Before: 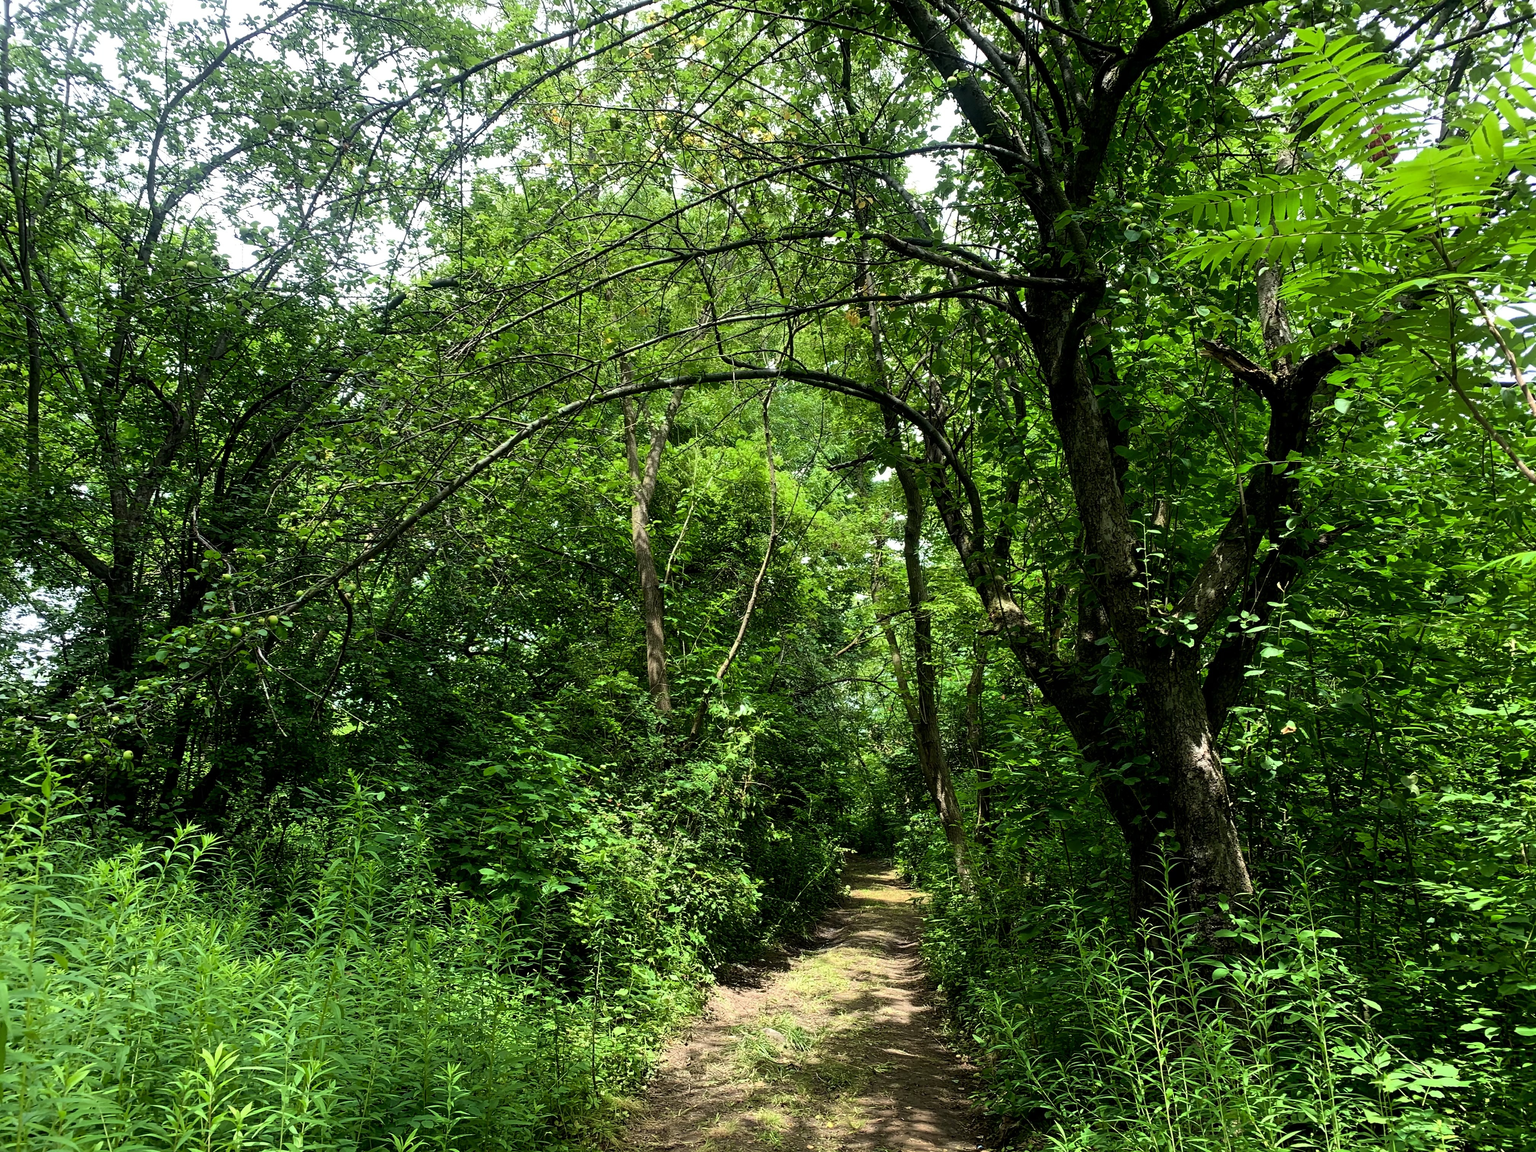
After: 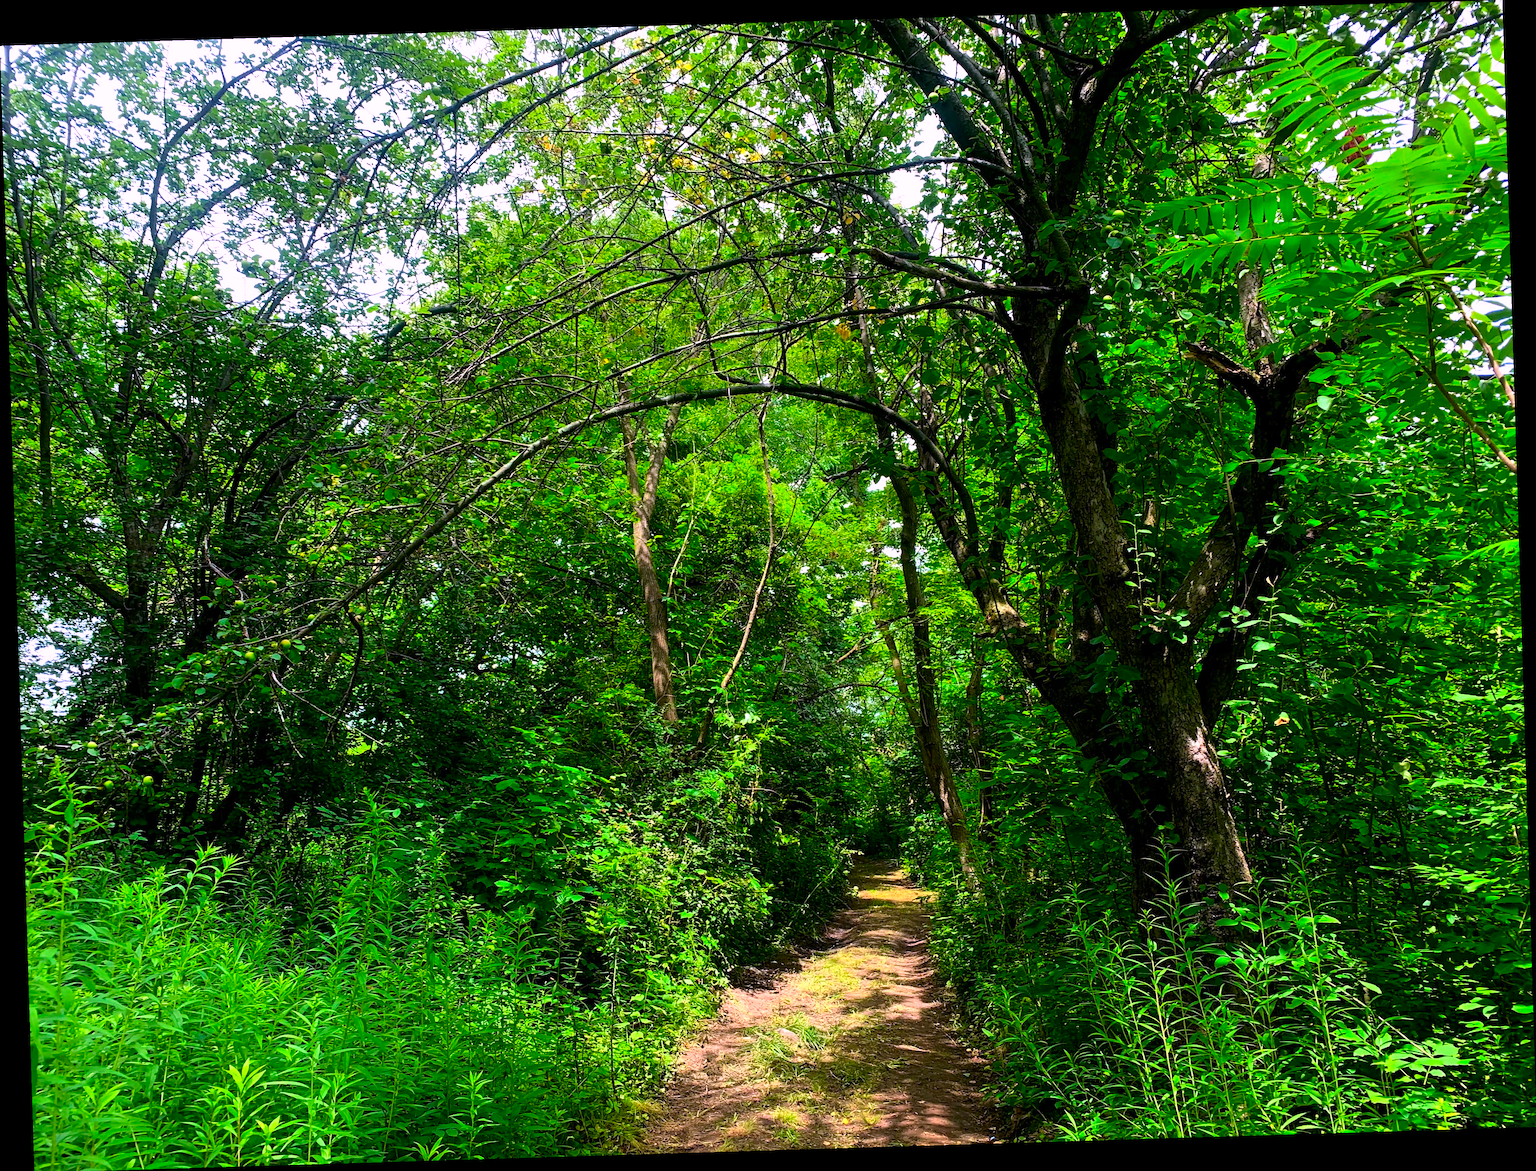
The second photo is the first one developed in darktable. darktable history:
contrast brightness saturation: saturation 0.5
rotate and perspective: rotation -1.75°, automatic cropping off
white balance: red 1.066, blue 1.119
